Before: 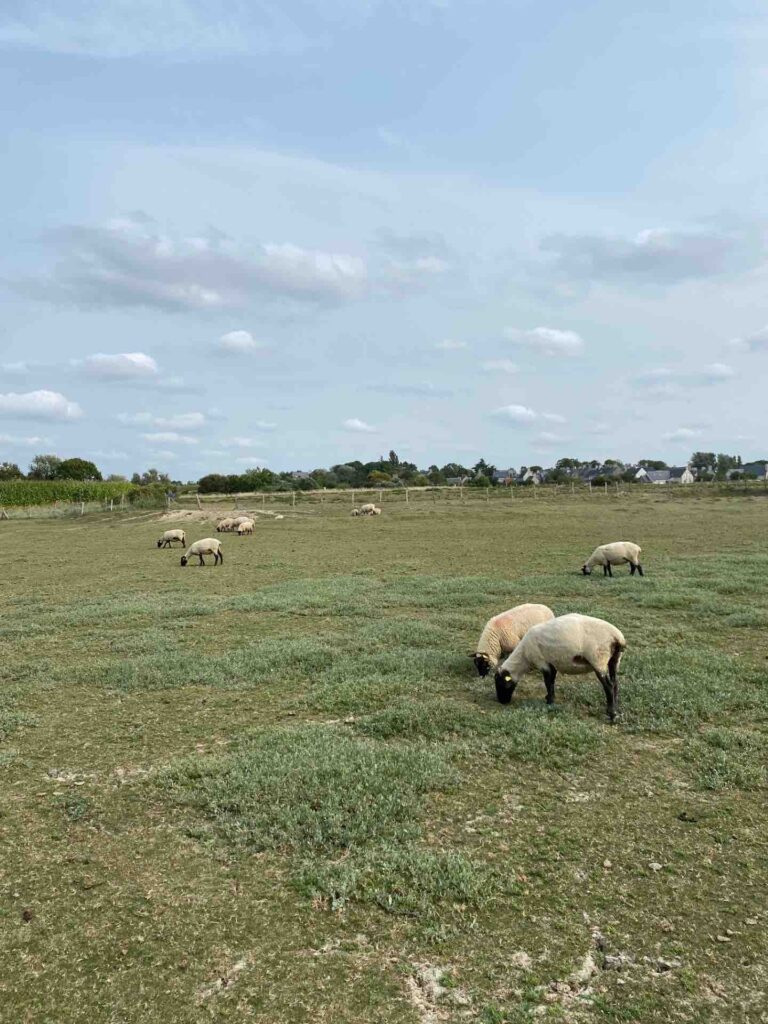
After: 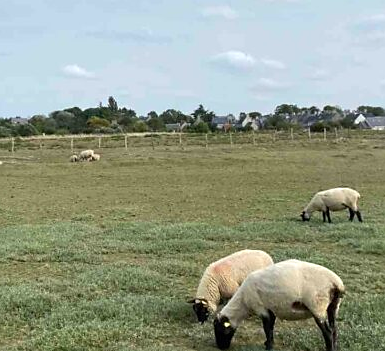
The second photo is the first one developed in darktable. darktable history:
exposure: exposure 0.154 EV, compensate highlight preservation false
crop: left 36.679%, top 34.665%, right 13.074%, bottom 31.032%
sharpen: radius 1.506, amount 0.411, threshold 1.551
